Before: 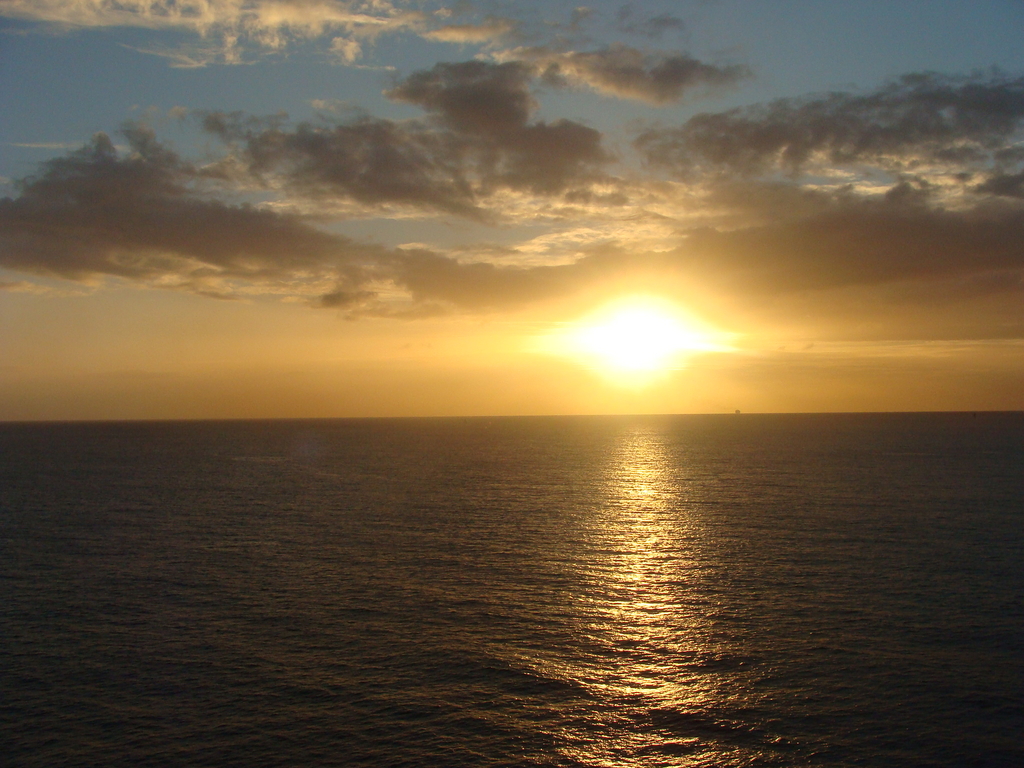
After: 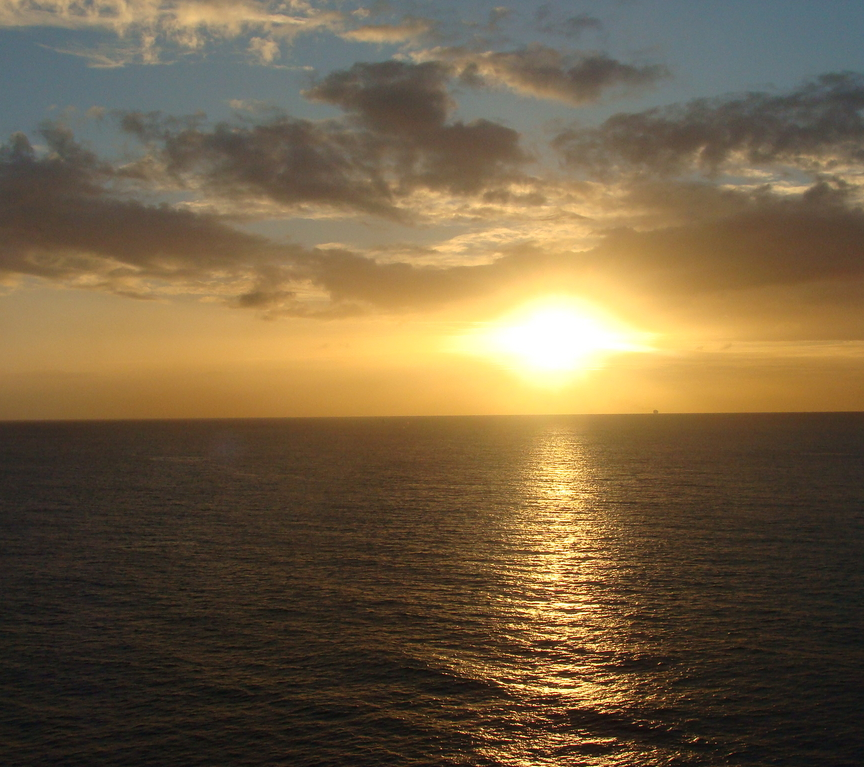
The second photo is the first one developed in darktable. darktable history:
crop: left 8.061%, right 7.523%
